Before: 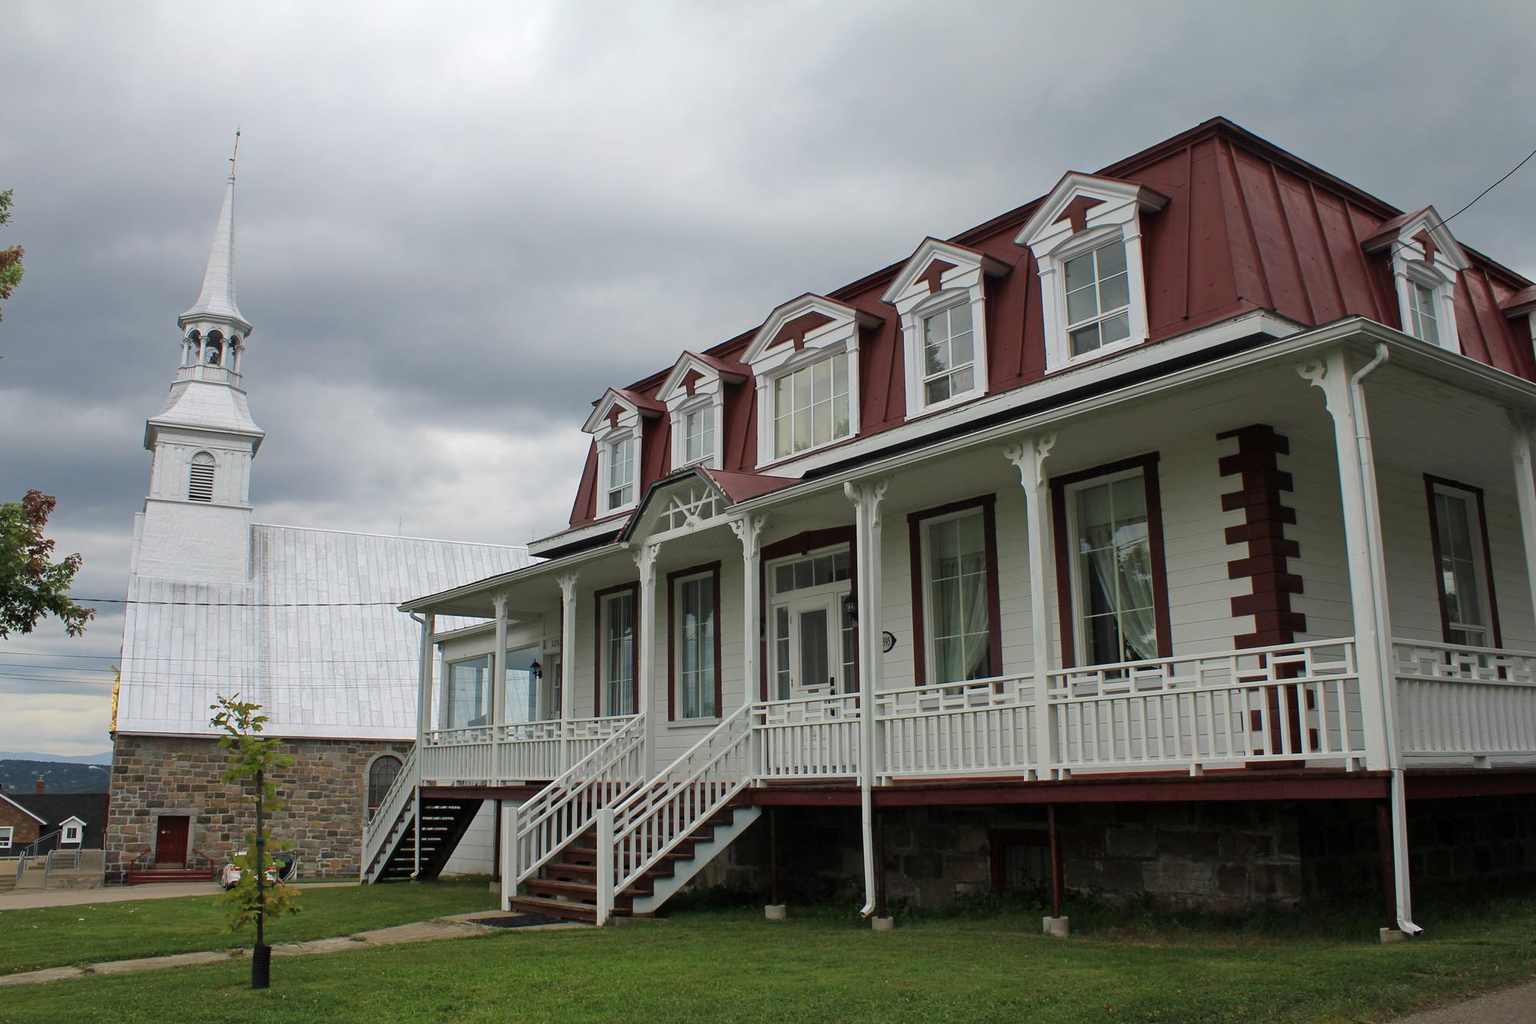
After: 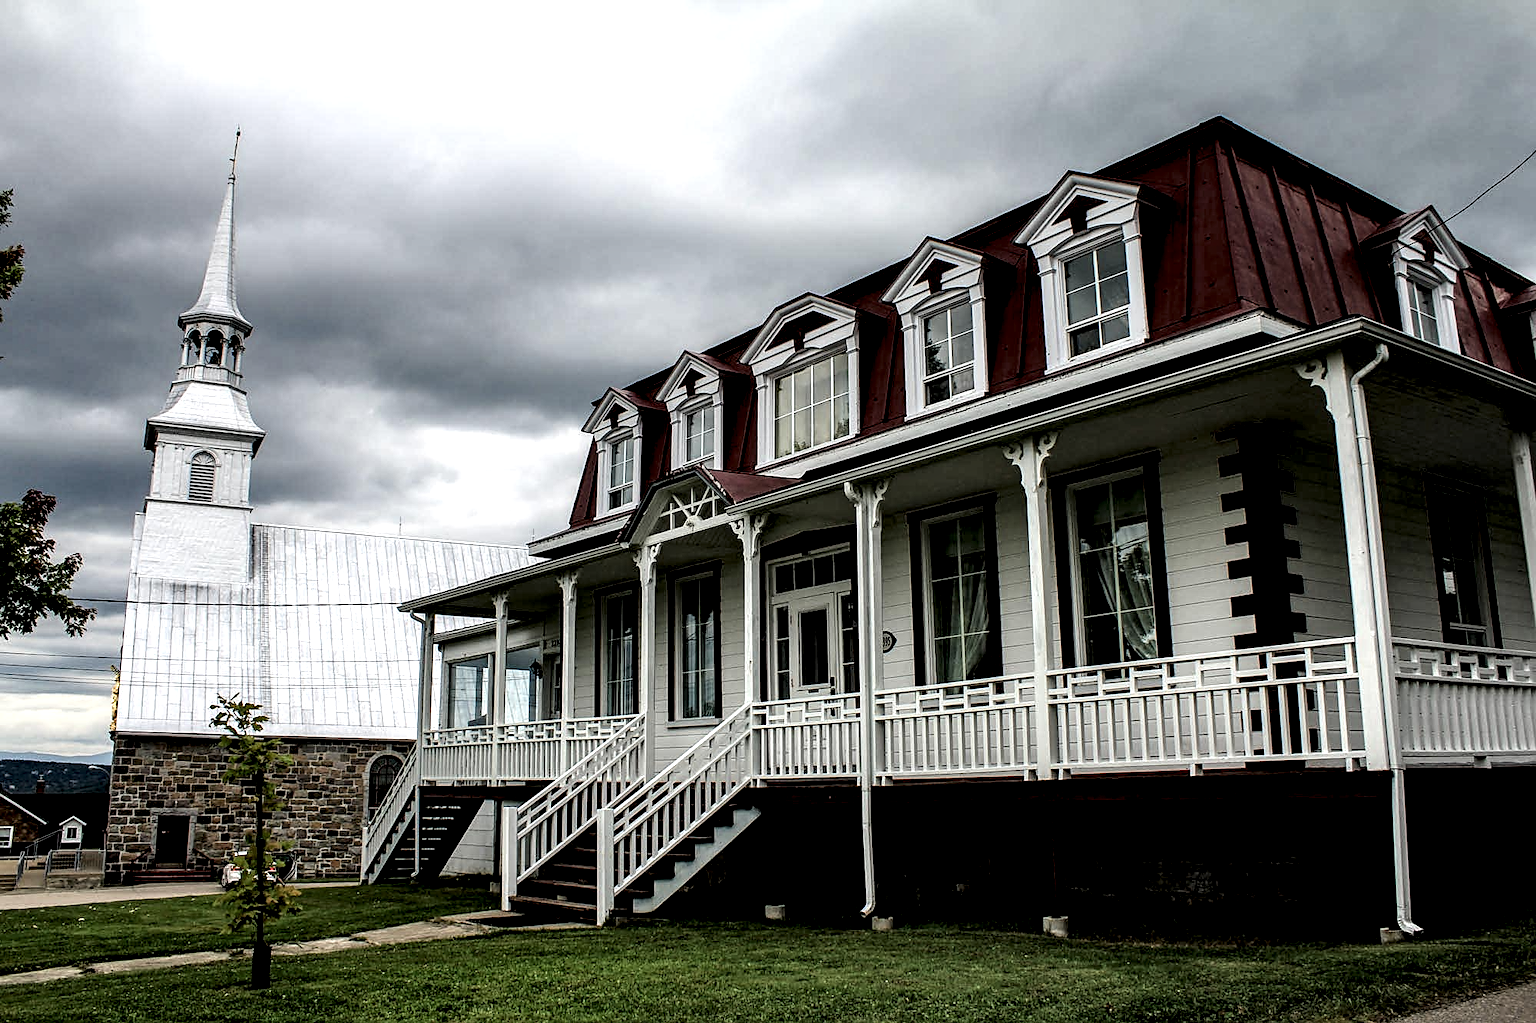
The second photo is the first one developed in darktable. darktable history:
local contrast: shadows 165%, detail 223%
filmic rgb: black relative exposure -8.71 EV, white relative exposure 2.67 EV, threshold 5.99 EV, target black luminance 0%, target white luminance 99.878%, hardness 6.27, latitude 75.23%, contrast 1.319, highlights saturation mix -6.01%, enable highlight reconstruction true
sharpen: on, module defaults
